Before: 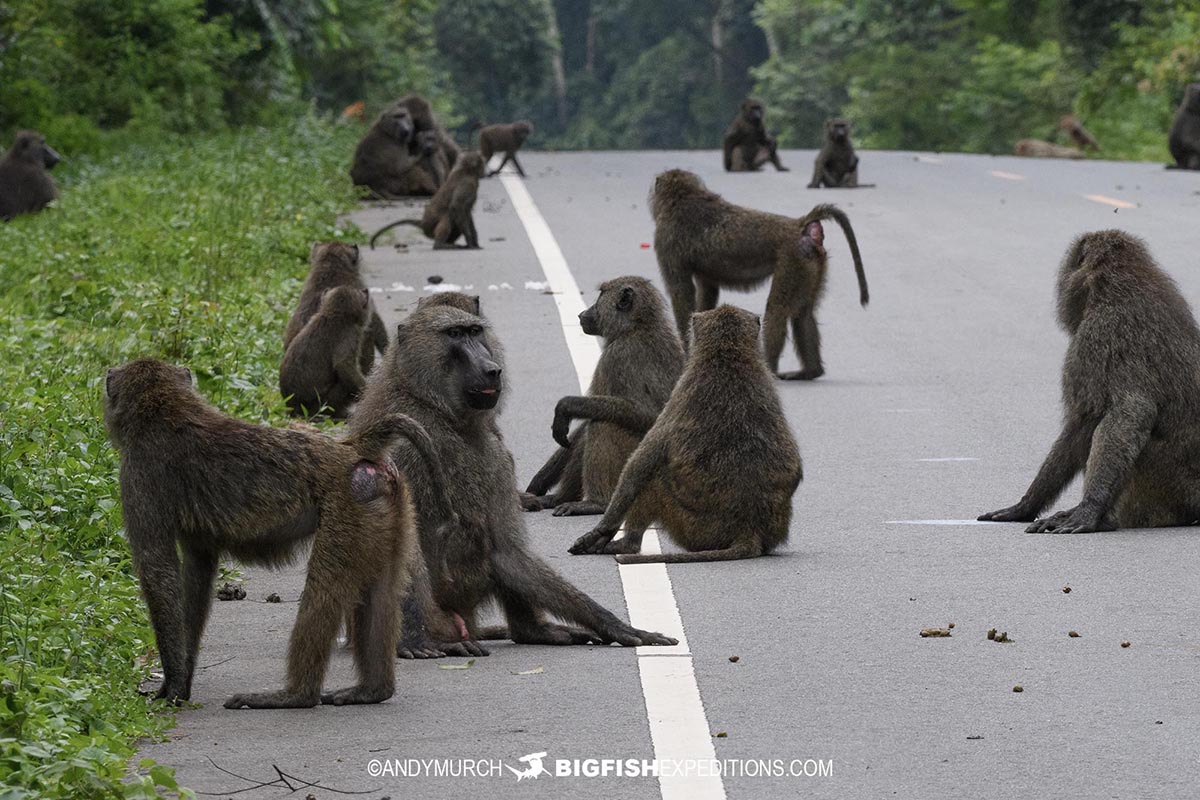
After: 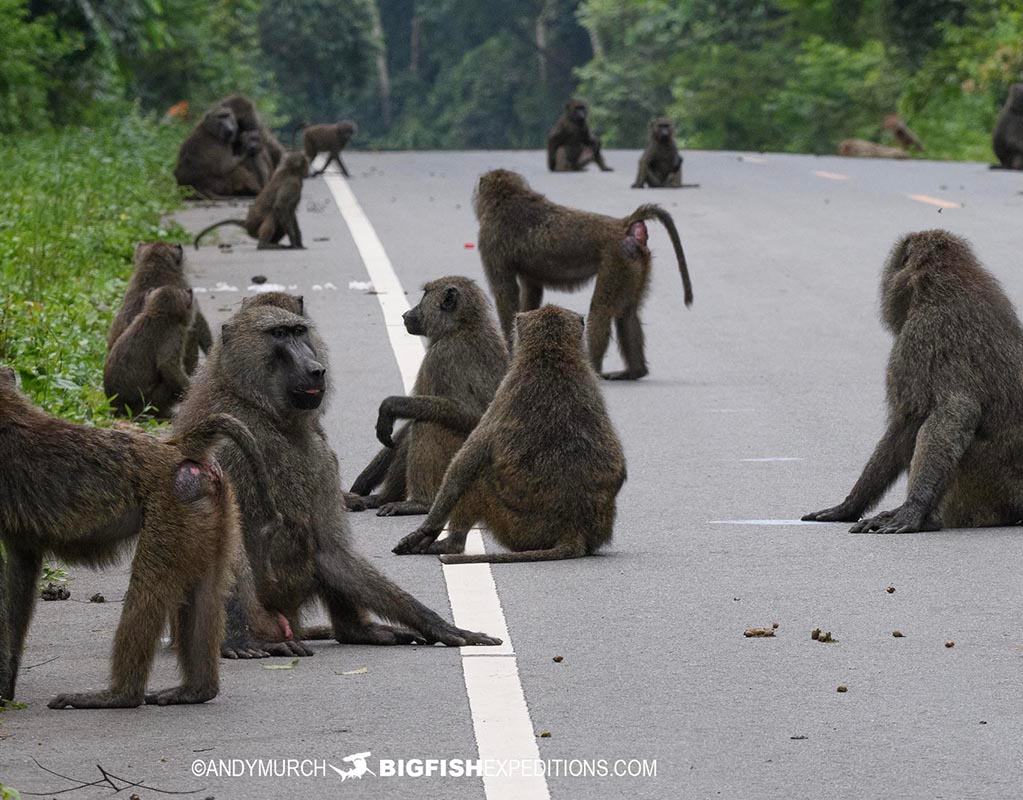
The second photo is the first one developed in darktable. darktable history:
crop and rotate: left 14.733%
